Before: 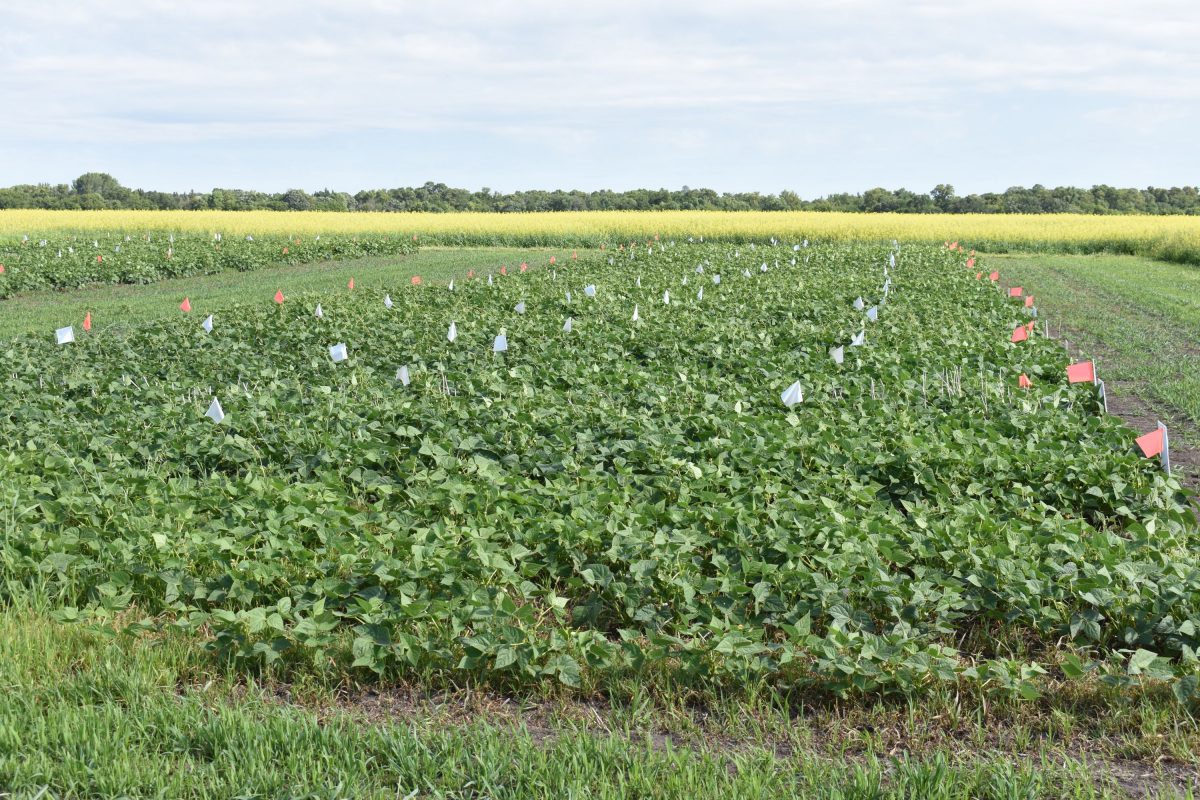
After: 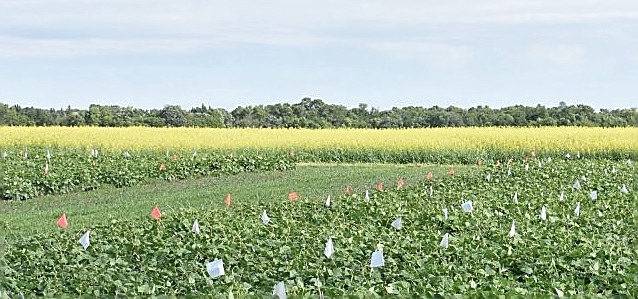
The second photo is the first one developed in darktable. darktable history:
crop: left 10.264%, top 10.504%, right 36.498%, bottom 52.063%
shadows and highlights: shadows 24.91, highlights -25.22
sharpen: radius 1.376, amount 1.232, threshold 0.793
